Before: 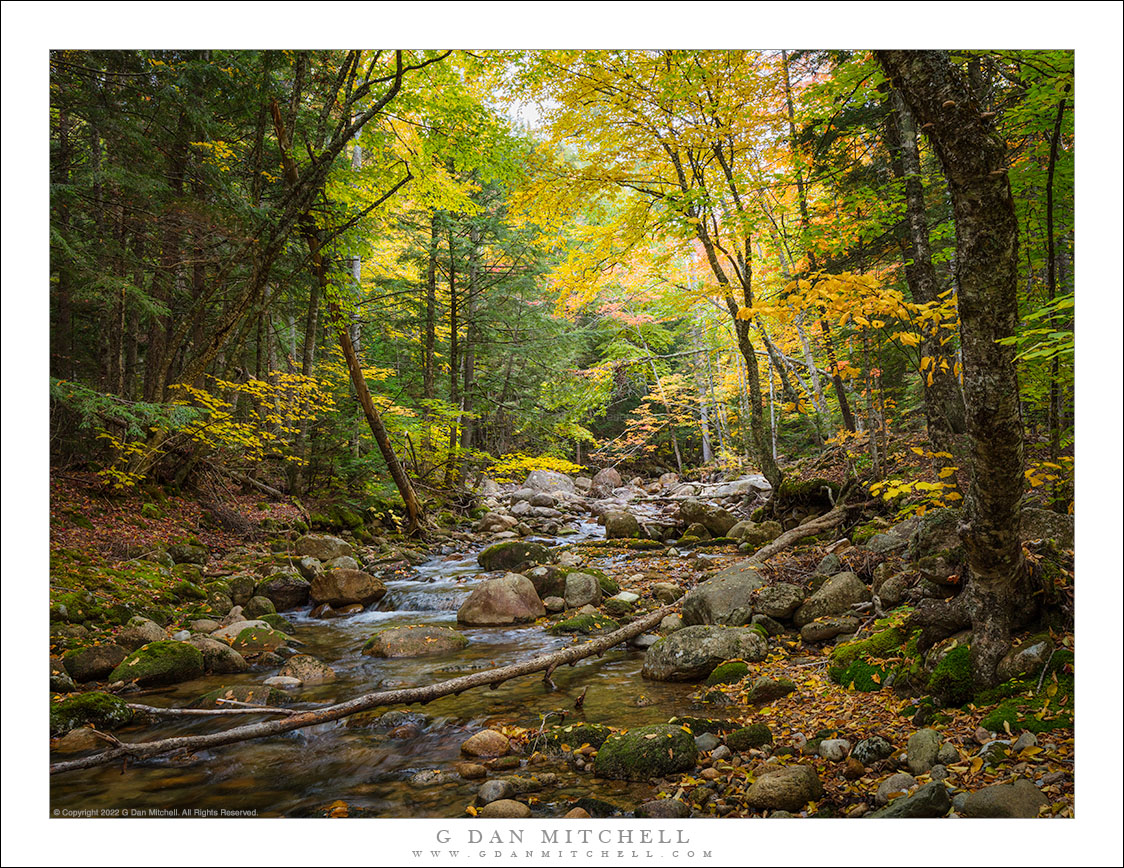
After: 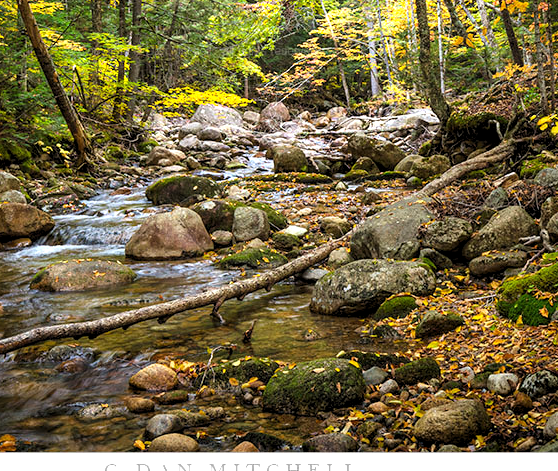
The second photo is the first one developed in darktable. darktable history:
crop: left 29.602%, top 42.215%, right 20.742%, bottom 3.514%
exposure: black level correction 0.001, exposure 0.498 EV, compensate exposure bias true, compensate highlight preservation false
levels: levels [0.062, 0.494, 0.925]
